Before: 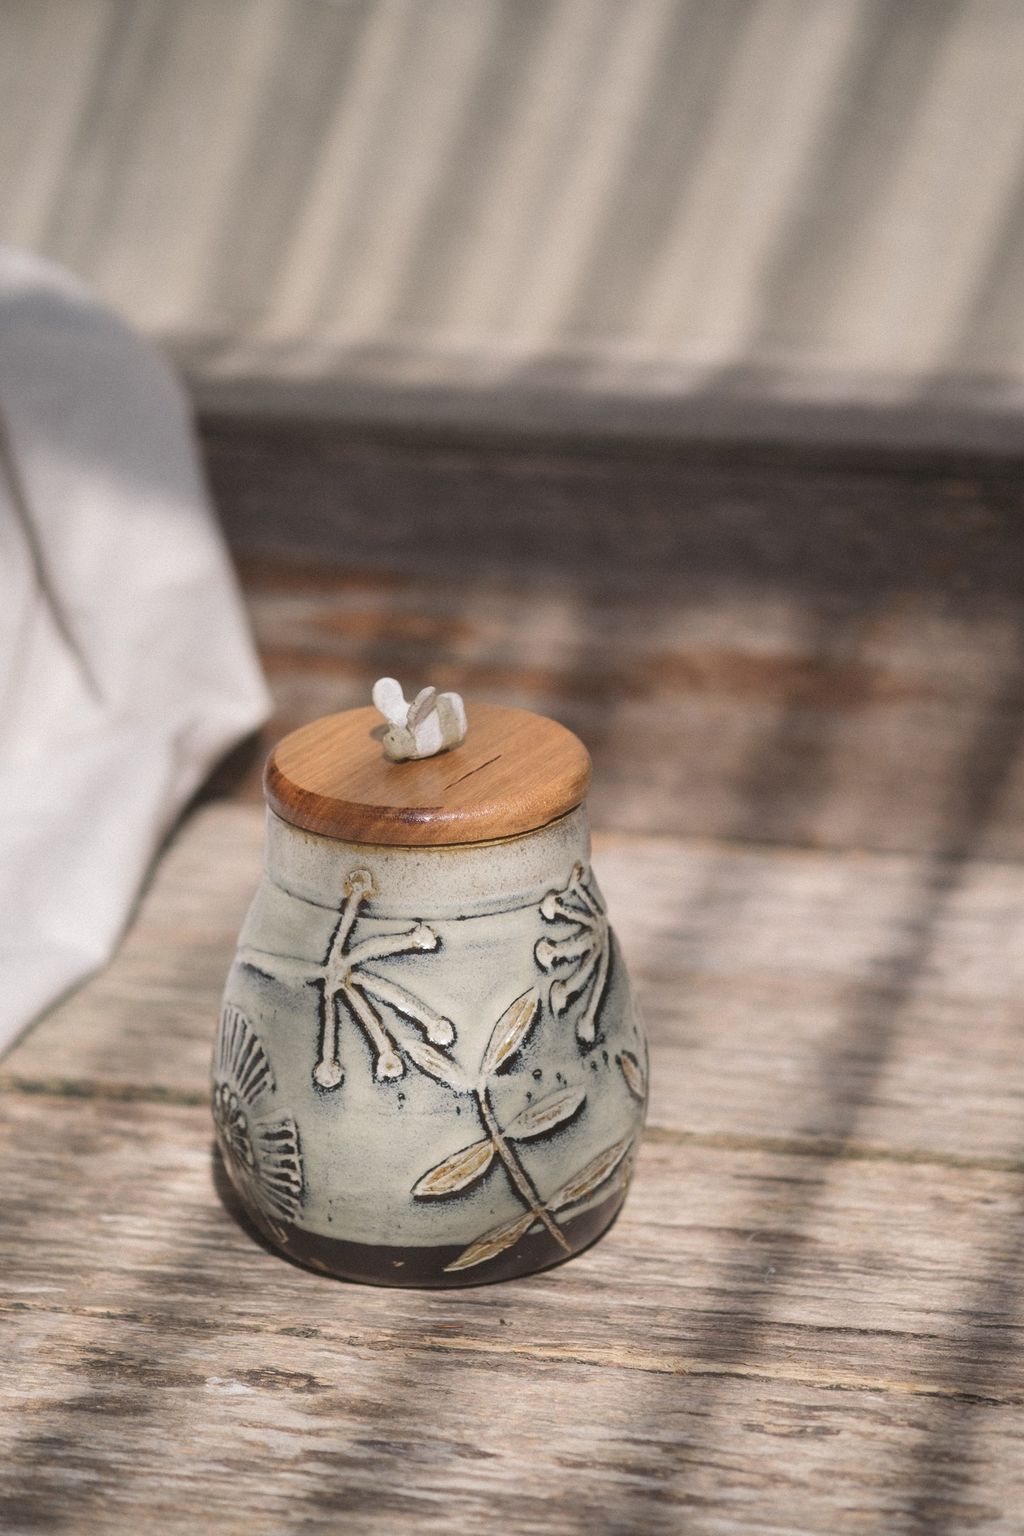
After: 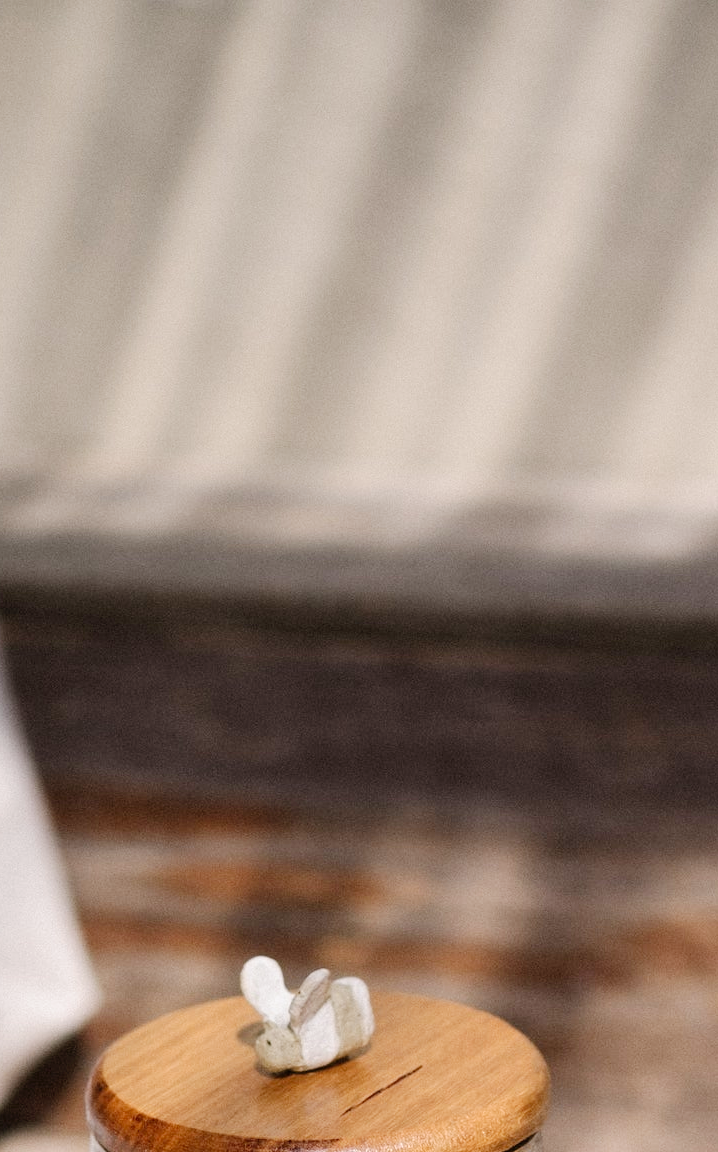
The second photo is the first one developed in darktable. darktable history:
tone curve: curves: ch0 [(0, 0) (0.003, 0.004) (0.011, 0.006) (0.025, 0.011) (0.044, 0.017) (0.069, 0.029) (0.1, 0.047) (0.136, 0.07) (0.177, 0.121) (0.224, 0.182) (0.277, 0.257) (0.335, 0.342) (0.399, 0.432) (0.468, 0.526) (0.543, 0.621) (0.623, 0.711) (0.709, 0.792) (0.801, 0.87) (0.898, 0.951) (1, 1)], preserve colors none
exposure: black level correction 0.009, exposure 0.016 EV, compensate highlight preservation false
crop: left 19.742%, right 30.53%, bottom 46.817%
